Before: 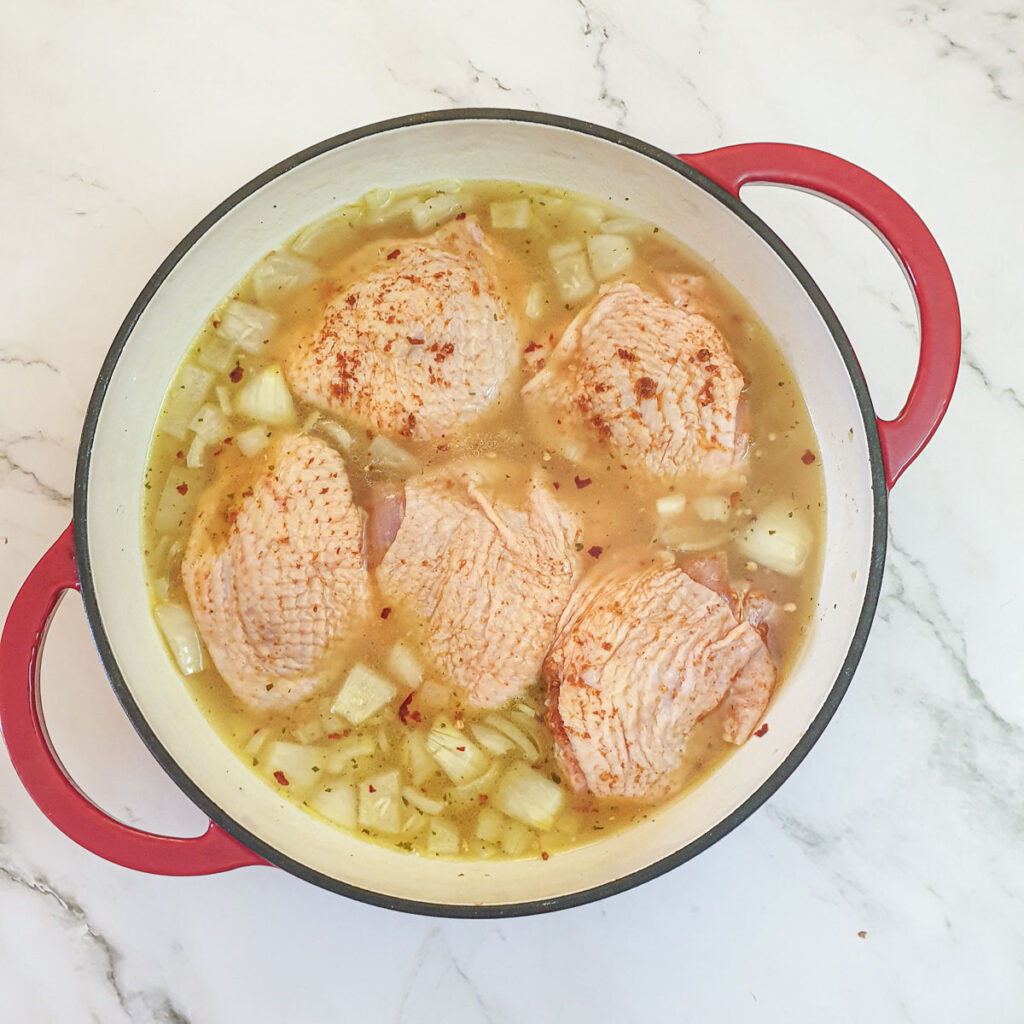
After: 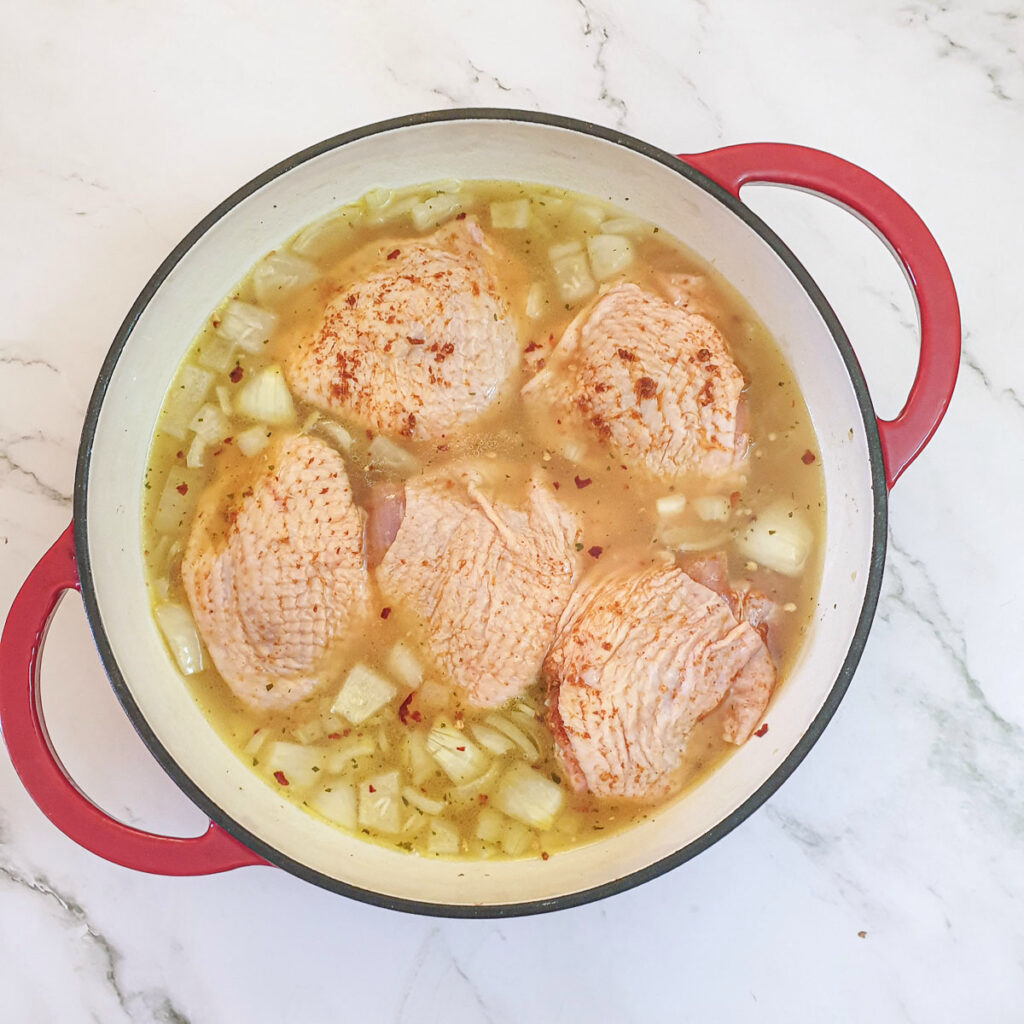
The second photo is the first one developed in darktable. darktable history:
exposure: black level correction 0.001, compensate highlight preservation false
white balance: red 1.009, blue 1.027
